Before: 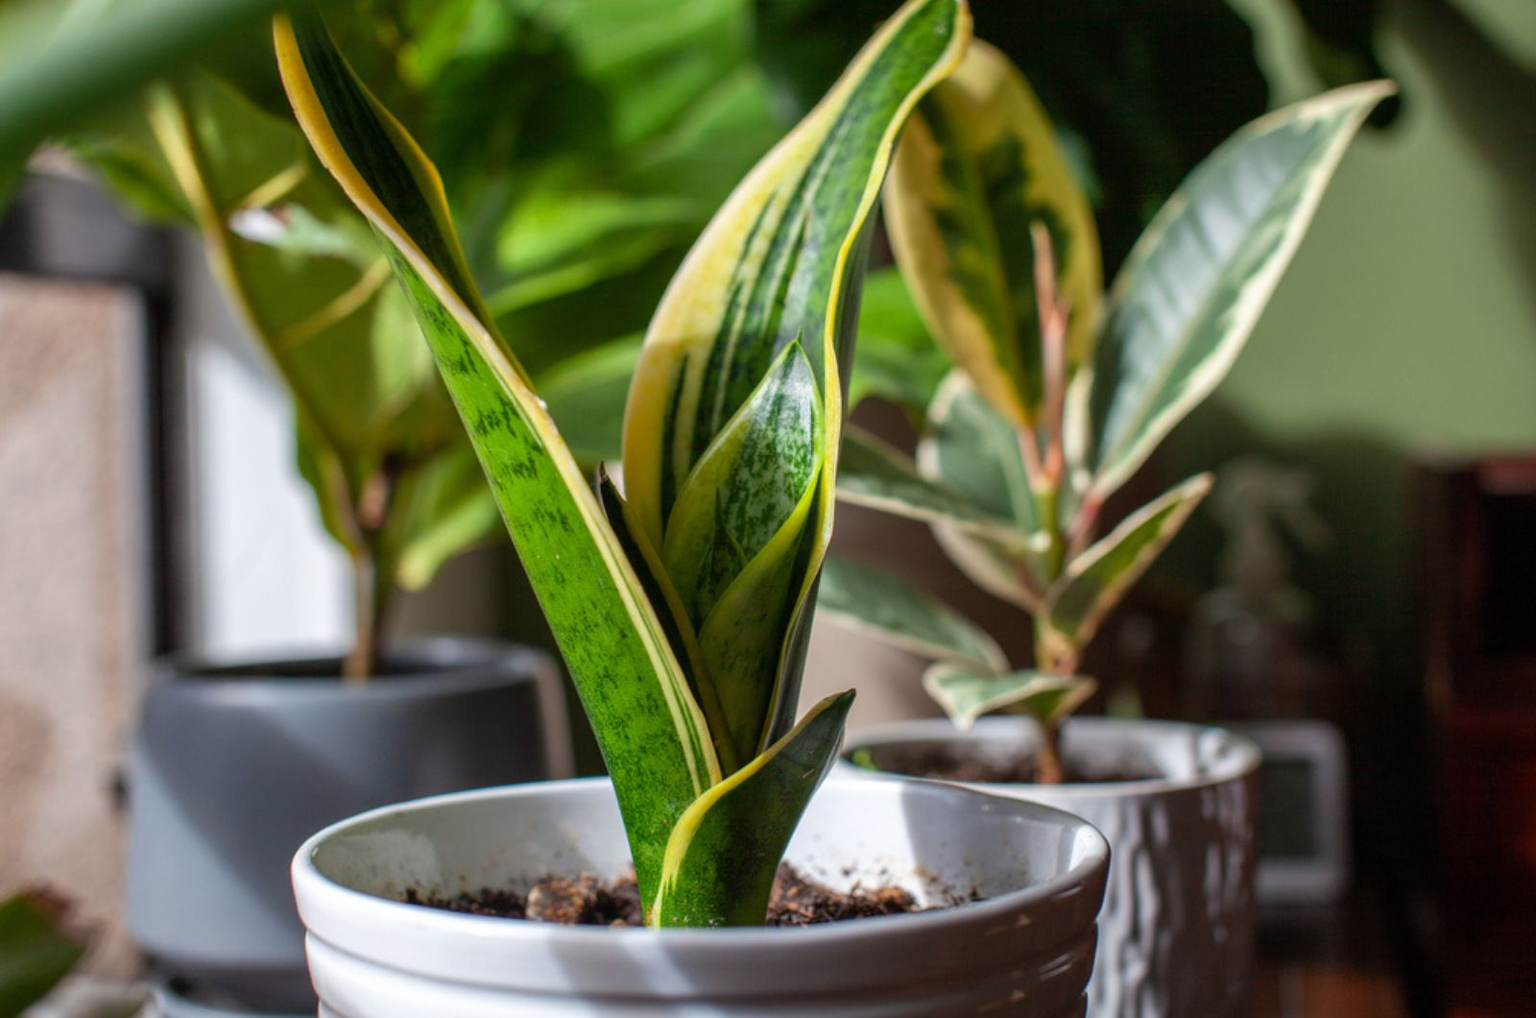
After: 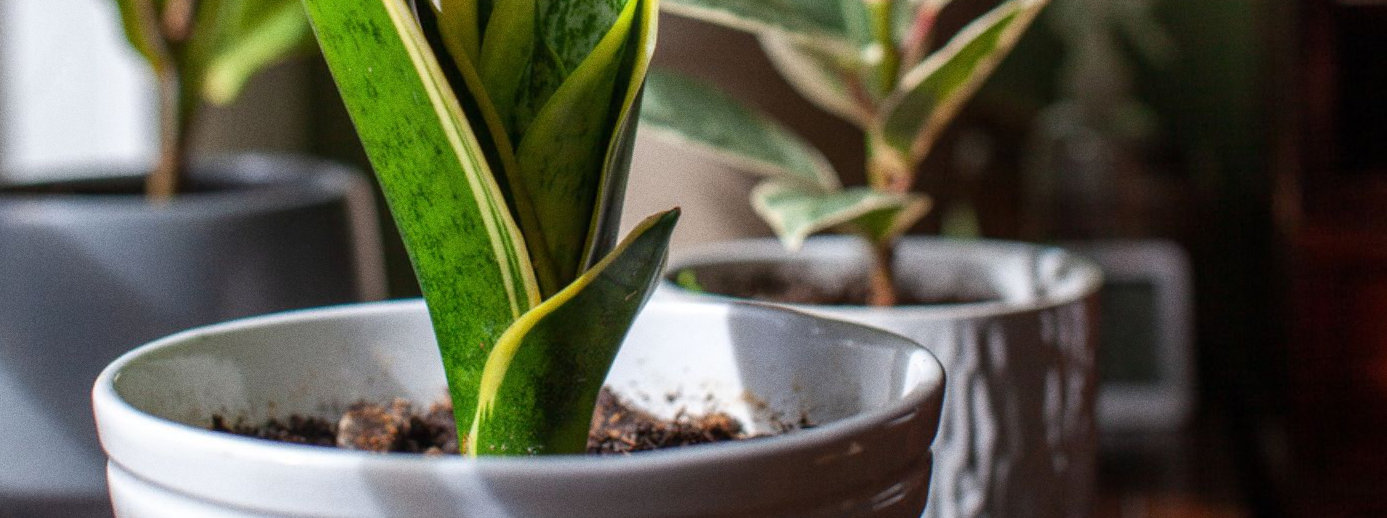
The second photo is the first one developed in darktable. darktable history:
crop and rotate: left 13.306%, top 48.129%, bottom 2.928%
grain: coarseness 0.09 ISO
color balance rgb: on, module defaults
